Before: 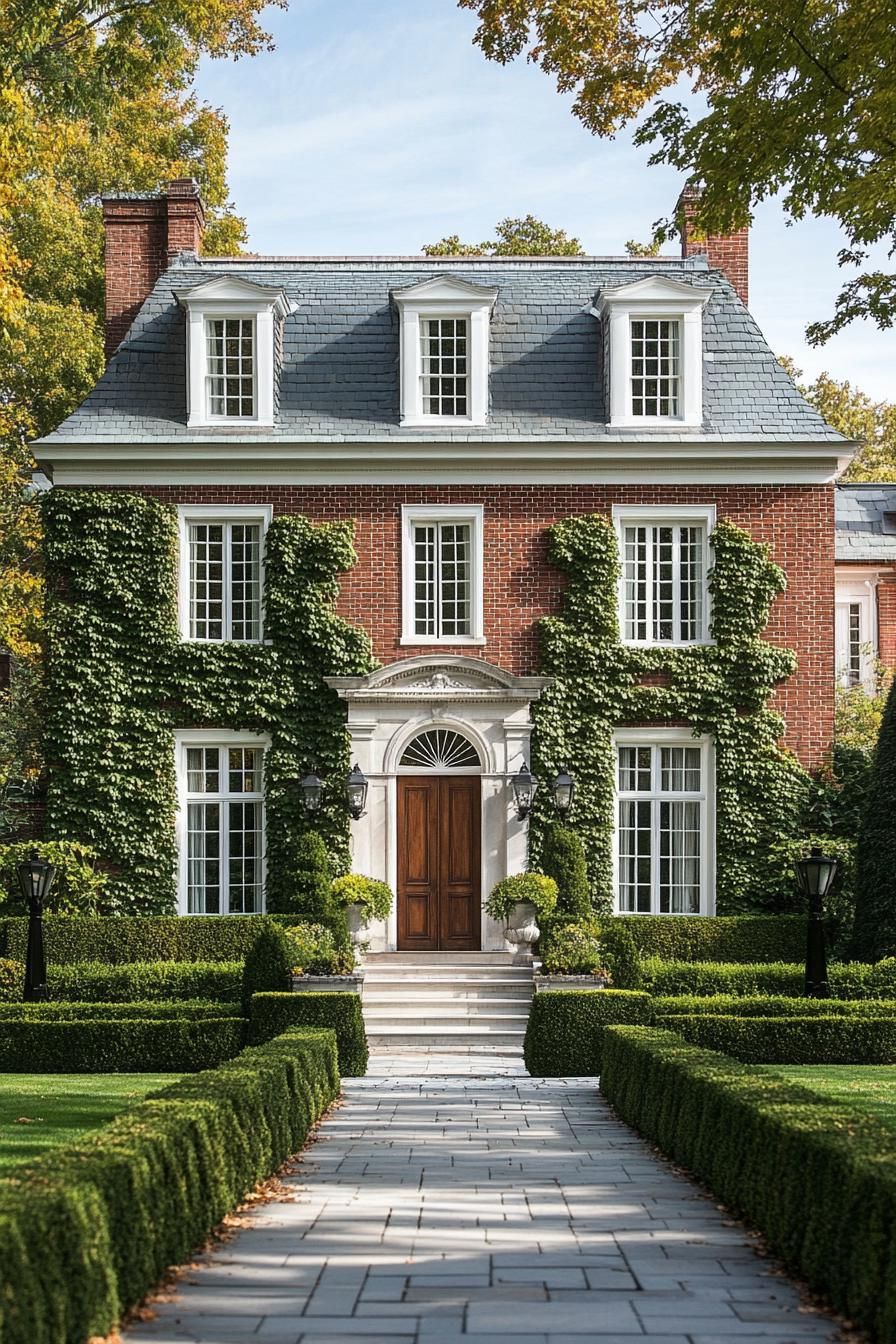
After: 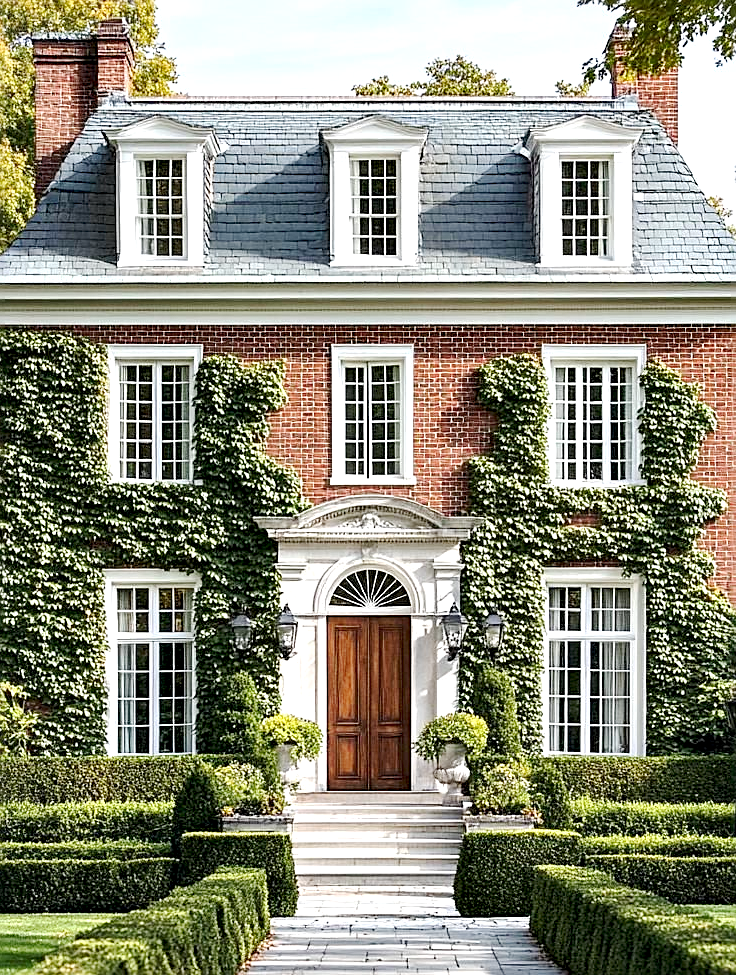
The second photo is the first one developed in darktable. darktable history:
crop: left 7.837%, top 11.957%, right 9.958%, bottom 15.445%
base curve: curves: ch0 [(0, 0) (0.158, 0.273) (0.879, 0.895) (1, 1)], preserve colors none
exposure: exposure 0.371 EV, compensate exposure bias true
sharpen: on, module defaults
contrast equalizer: y [[0.528, 0.548, 0.563, 0.562, 0.546, 0.526], [0.55 ×6], [0 ×6], [0 ×6], [0 ×6]]
